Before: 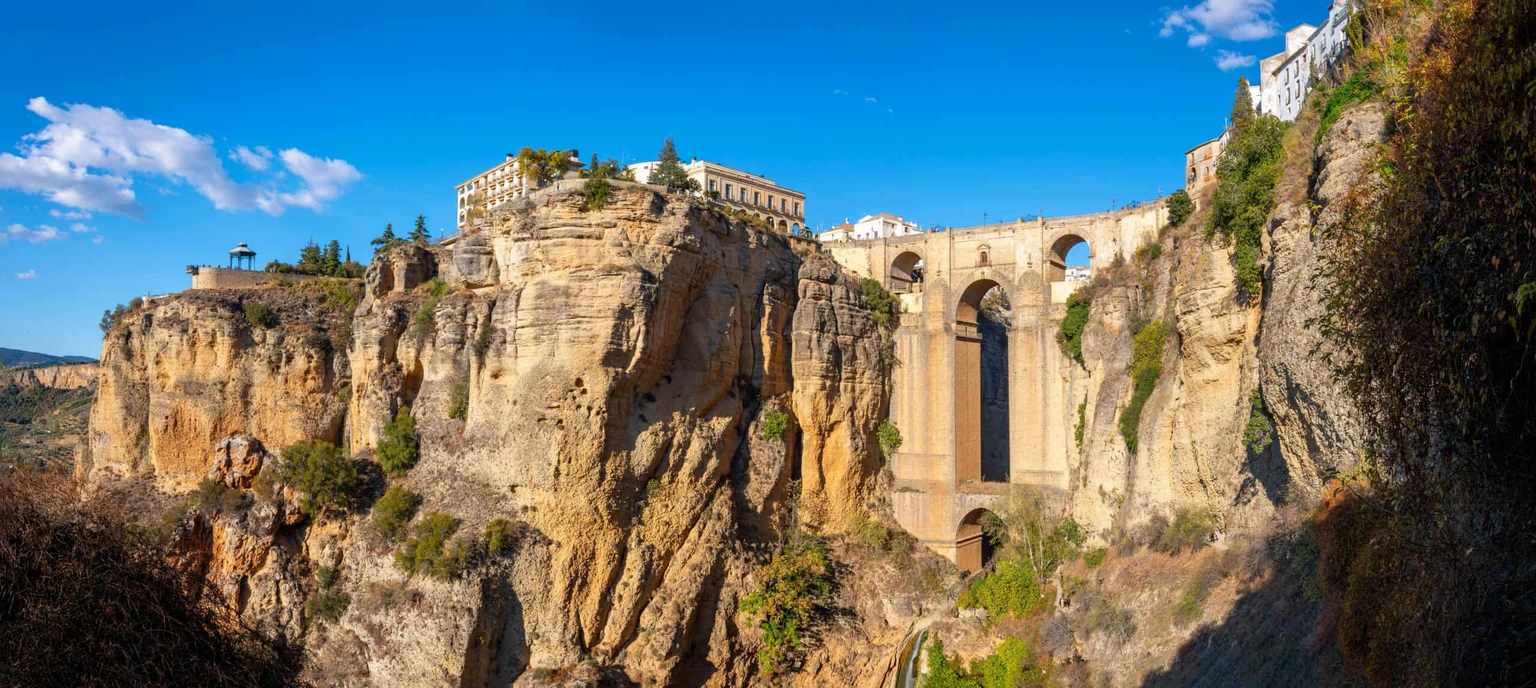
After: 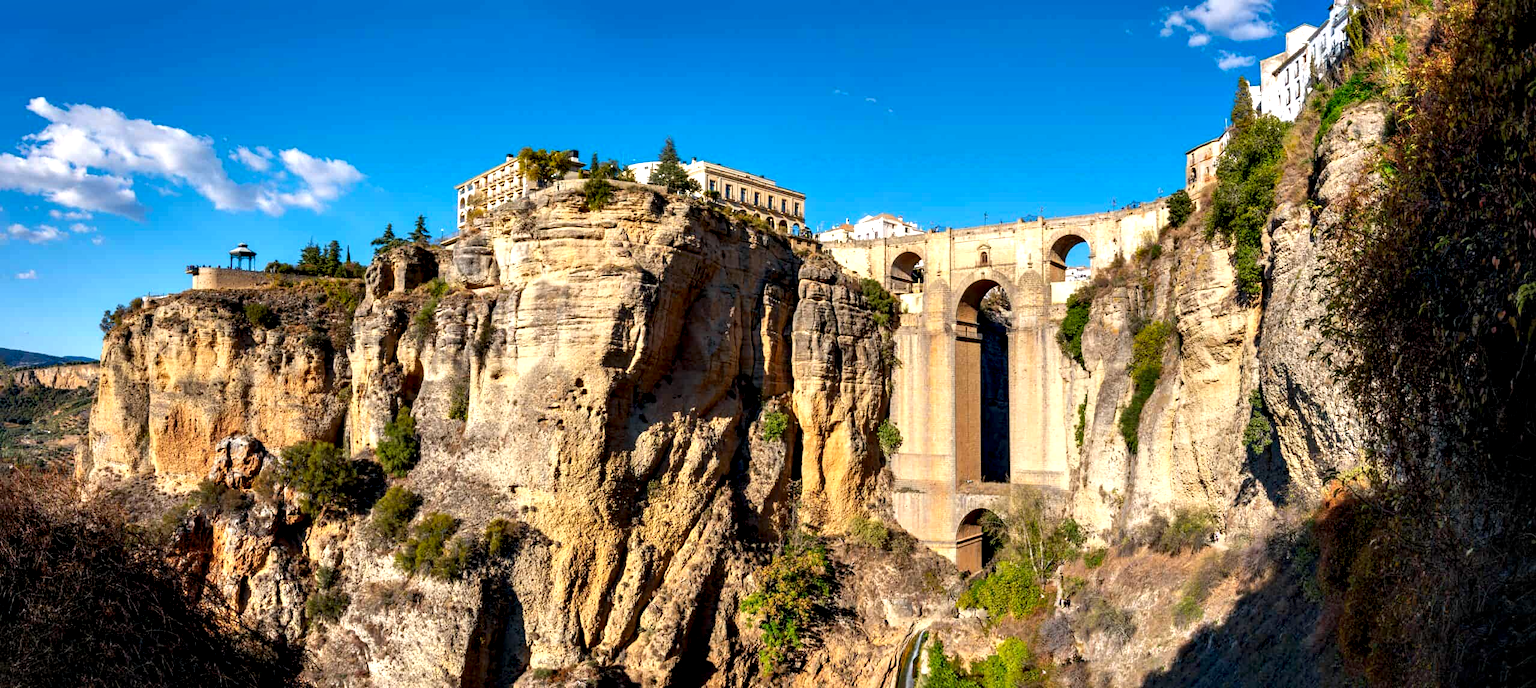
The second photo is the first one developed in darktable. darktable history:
contrast equalizer: y [[0.6 ×6], [0.55 ×6], [0 ×6], [0 ×6], [0 ×6]]
exposure: compensate highlight preservation false
